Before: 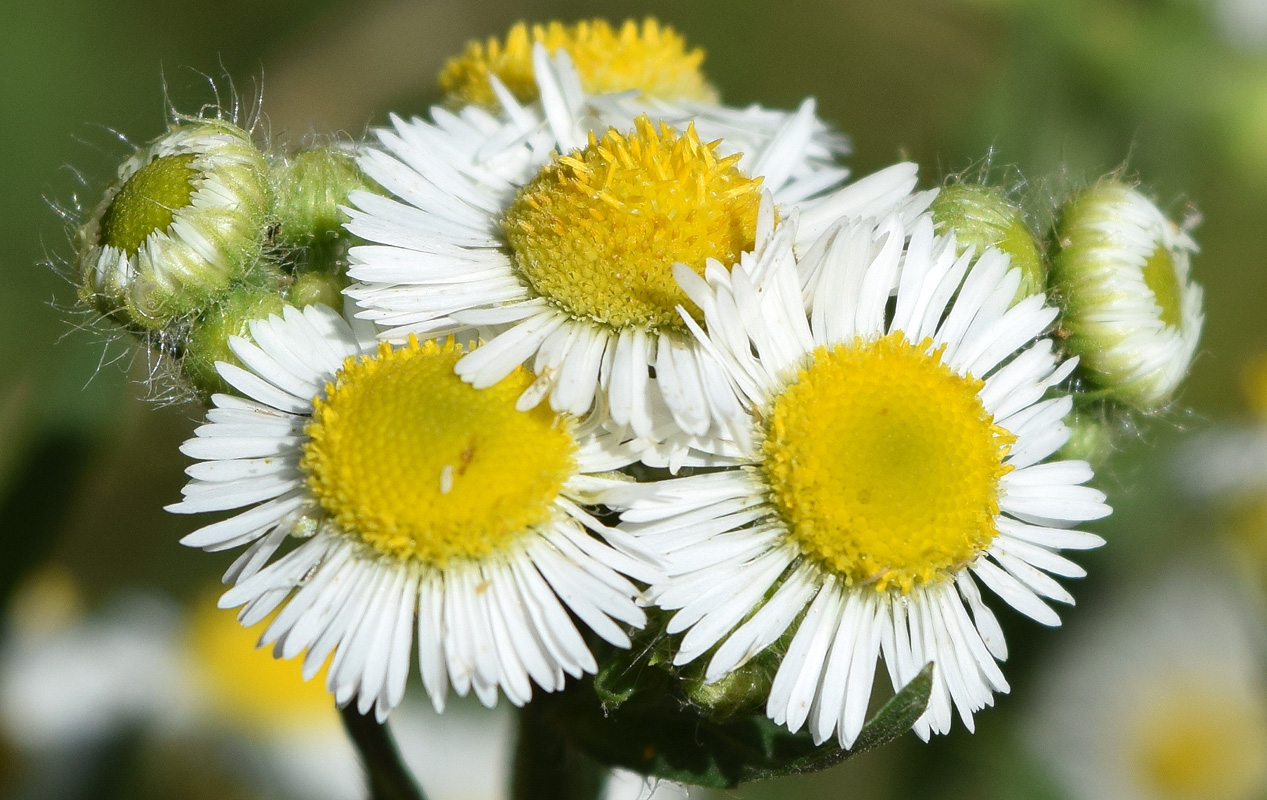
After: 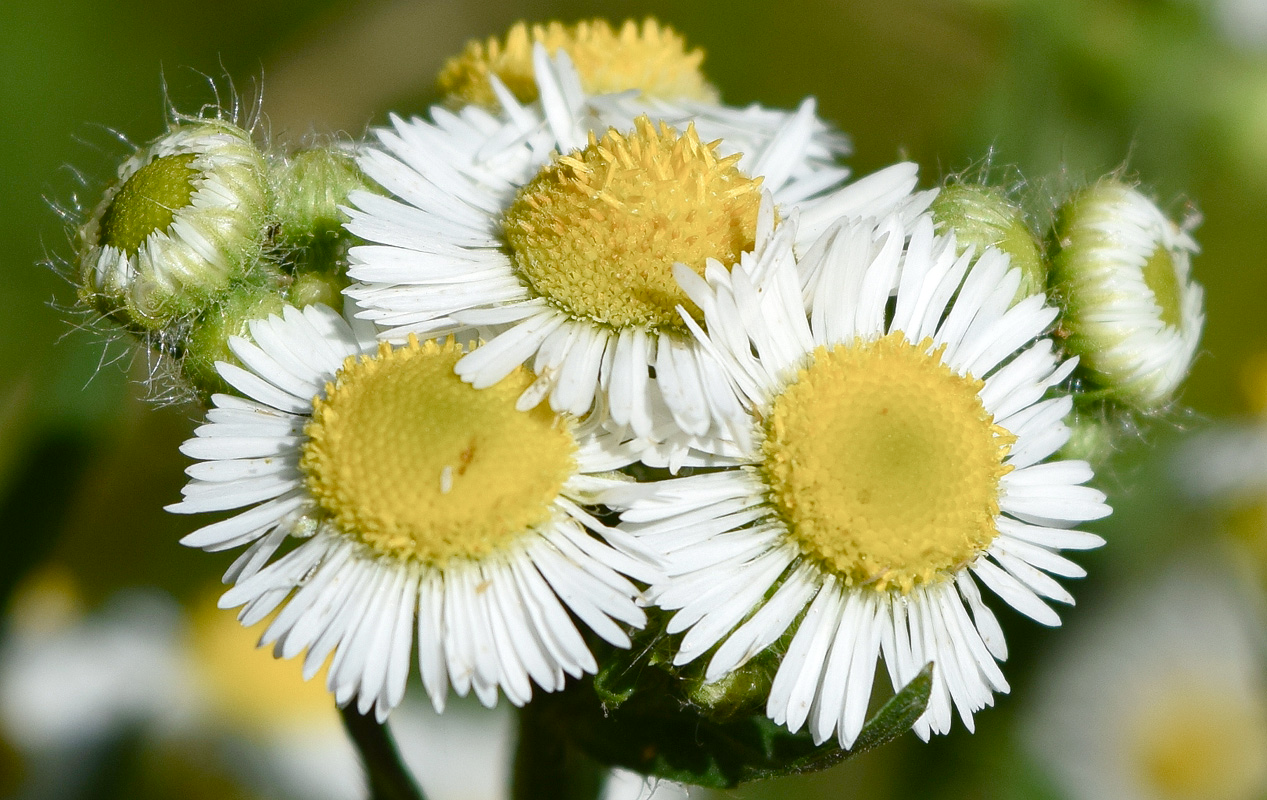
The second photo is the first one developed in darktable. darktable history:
color balance rgb: perceptual saturation grading › global saturation 20%, perceptual saturation grading › highlights -50.09%, perceptual saturation grading › shadows 30.23%, global vibrance 20%
